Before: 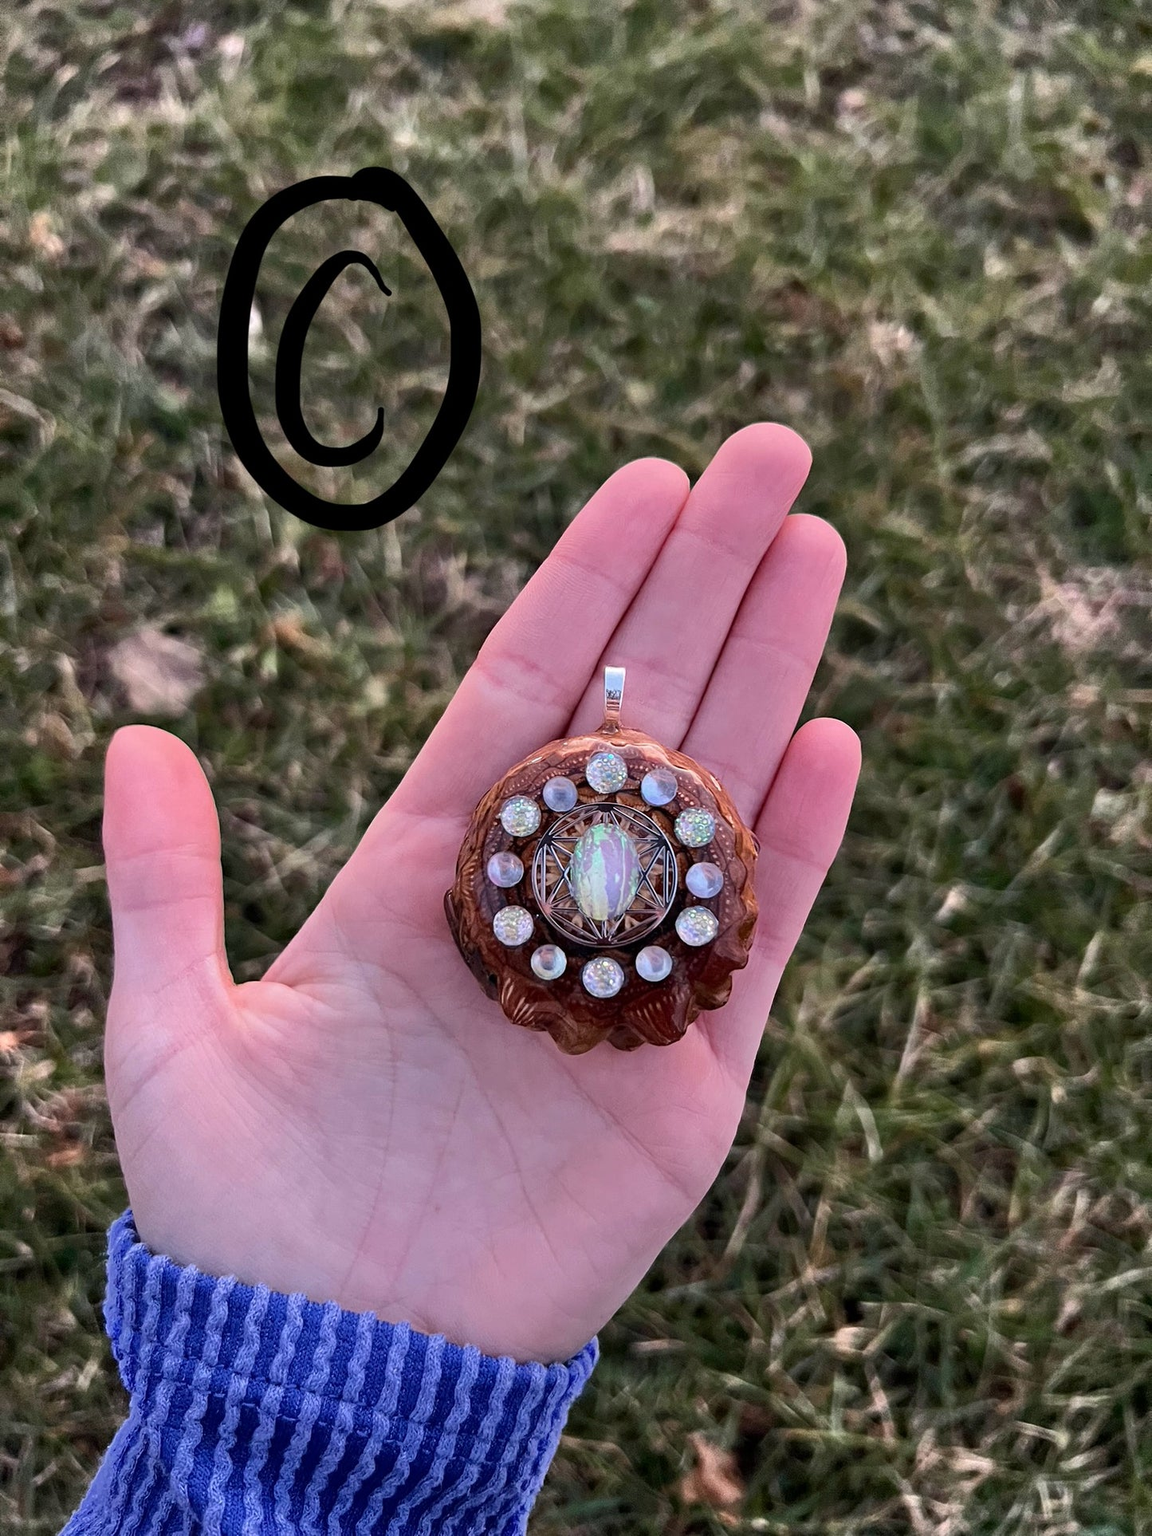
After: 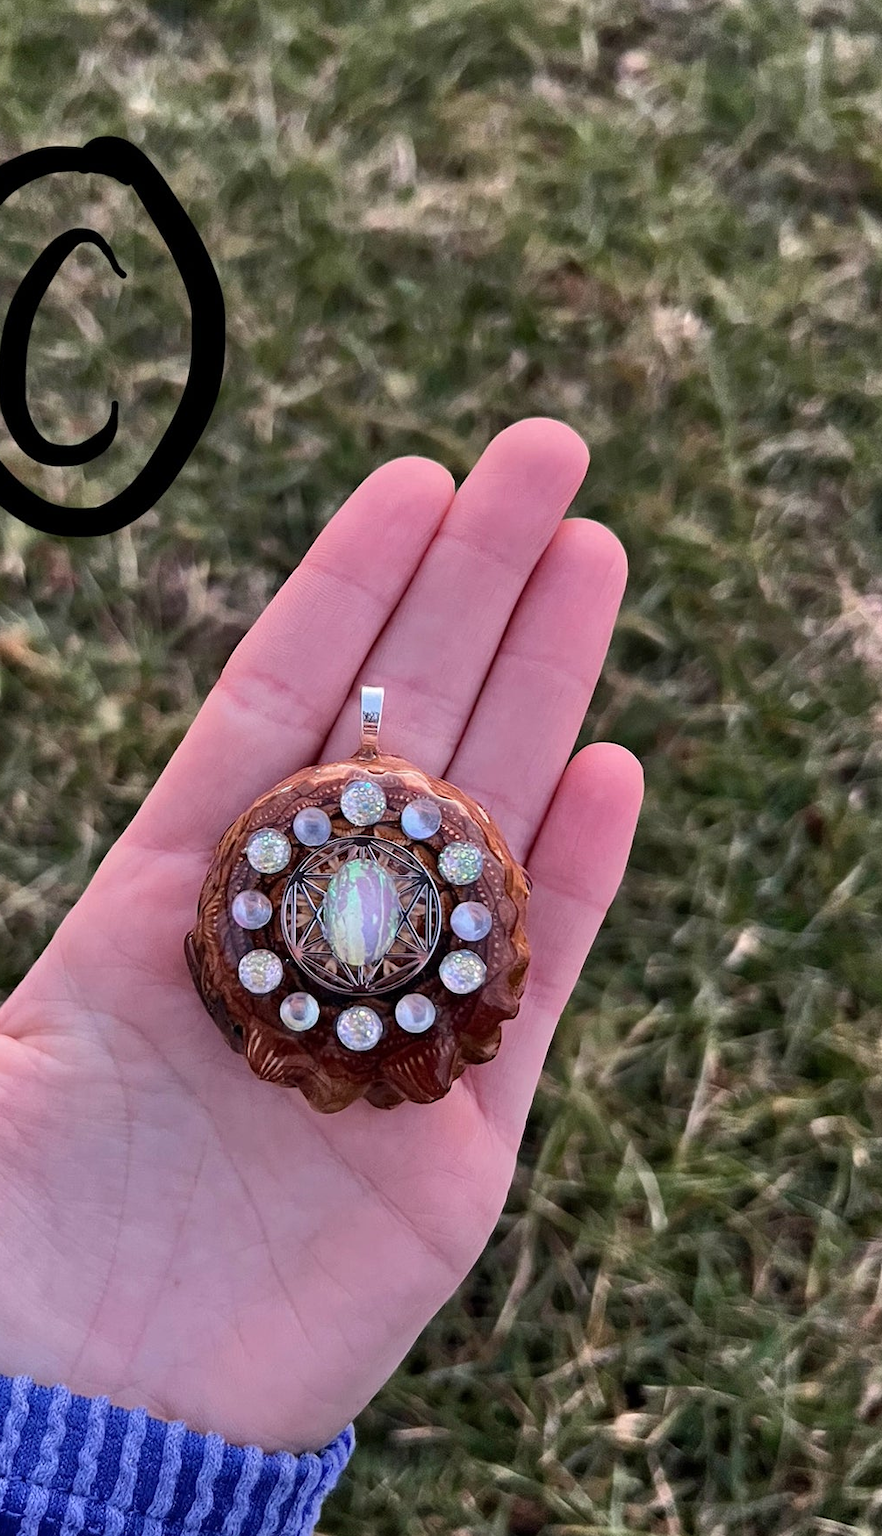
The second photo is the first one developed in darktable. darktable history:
shadows and highlights: radius 118.69, shadows 42.21, highlights -61.56, soften with gaussian
crop and rotate: left 24.034%, top 2.838%, right 6.406%, bottom 6.299%
